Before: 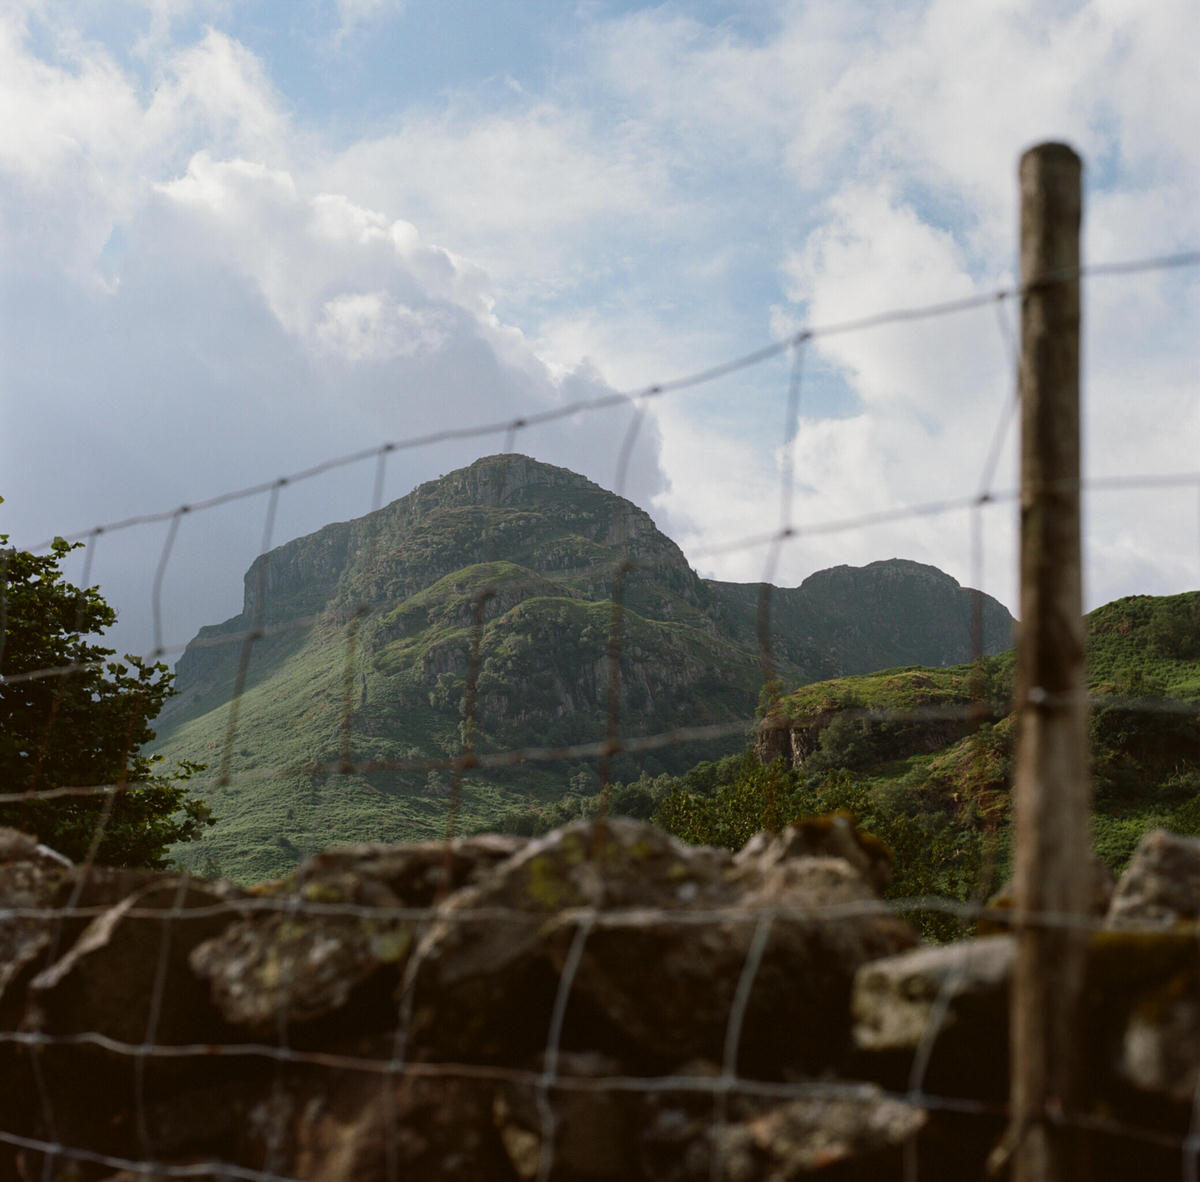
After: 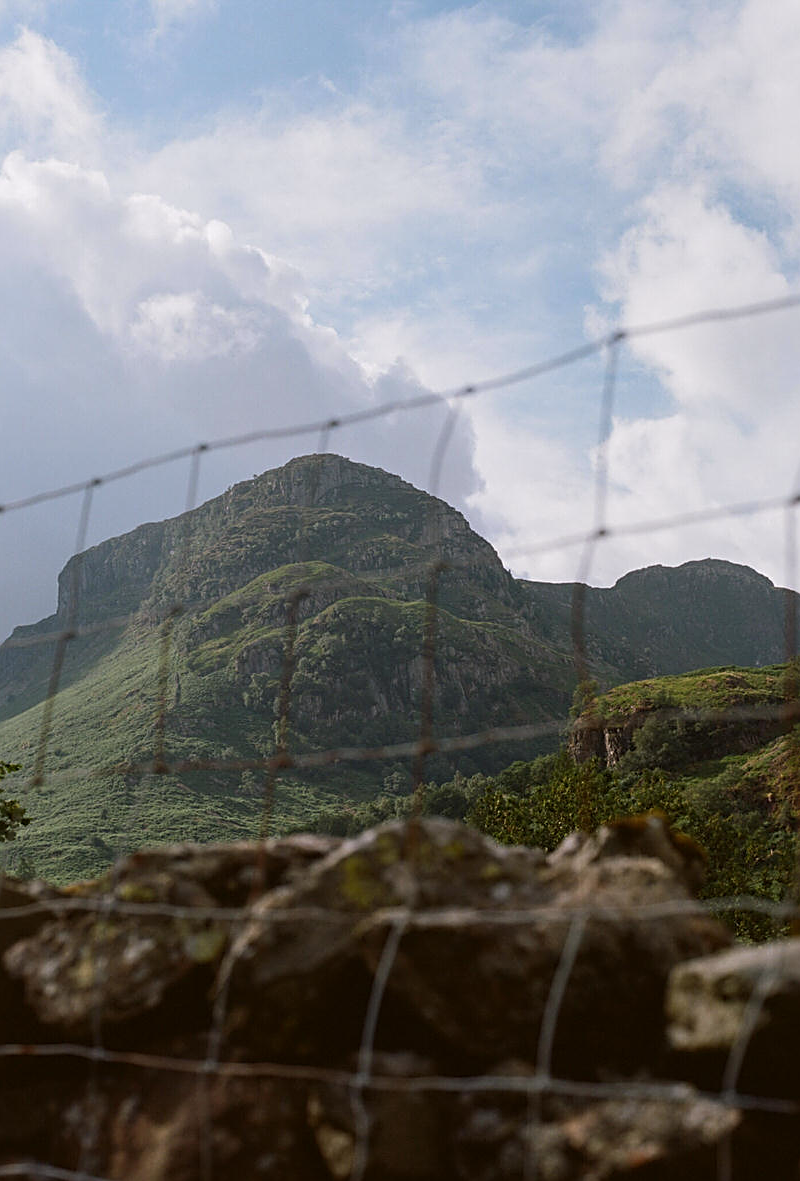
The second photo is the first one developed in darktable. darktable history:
crop and rotate: left 15.546%, right 17.787%
white balance: red 1.009, blue 1.027
sharpen: on, module defaults
